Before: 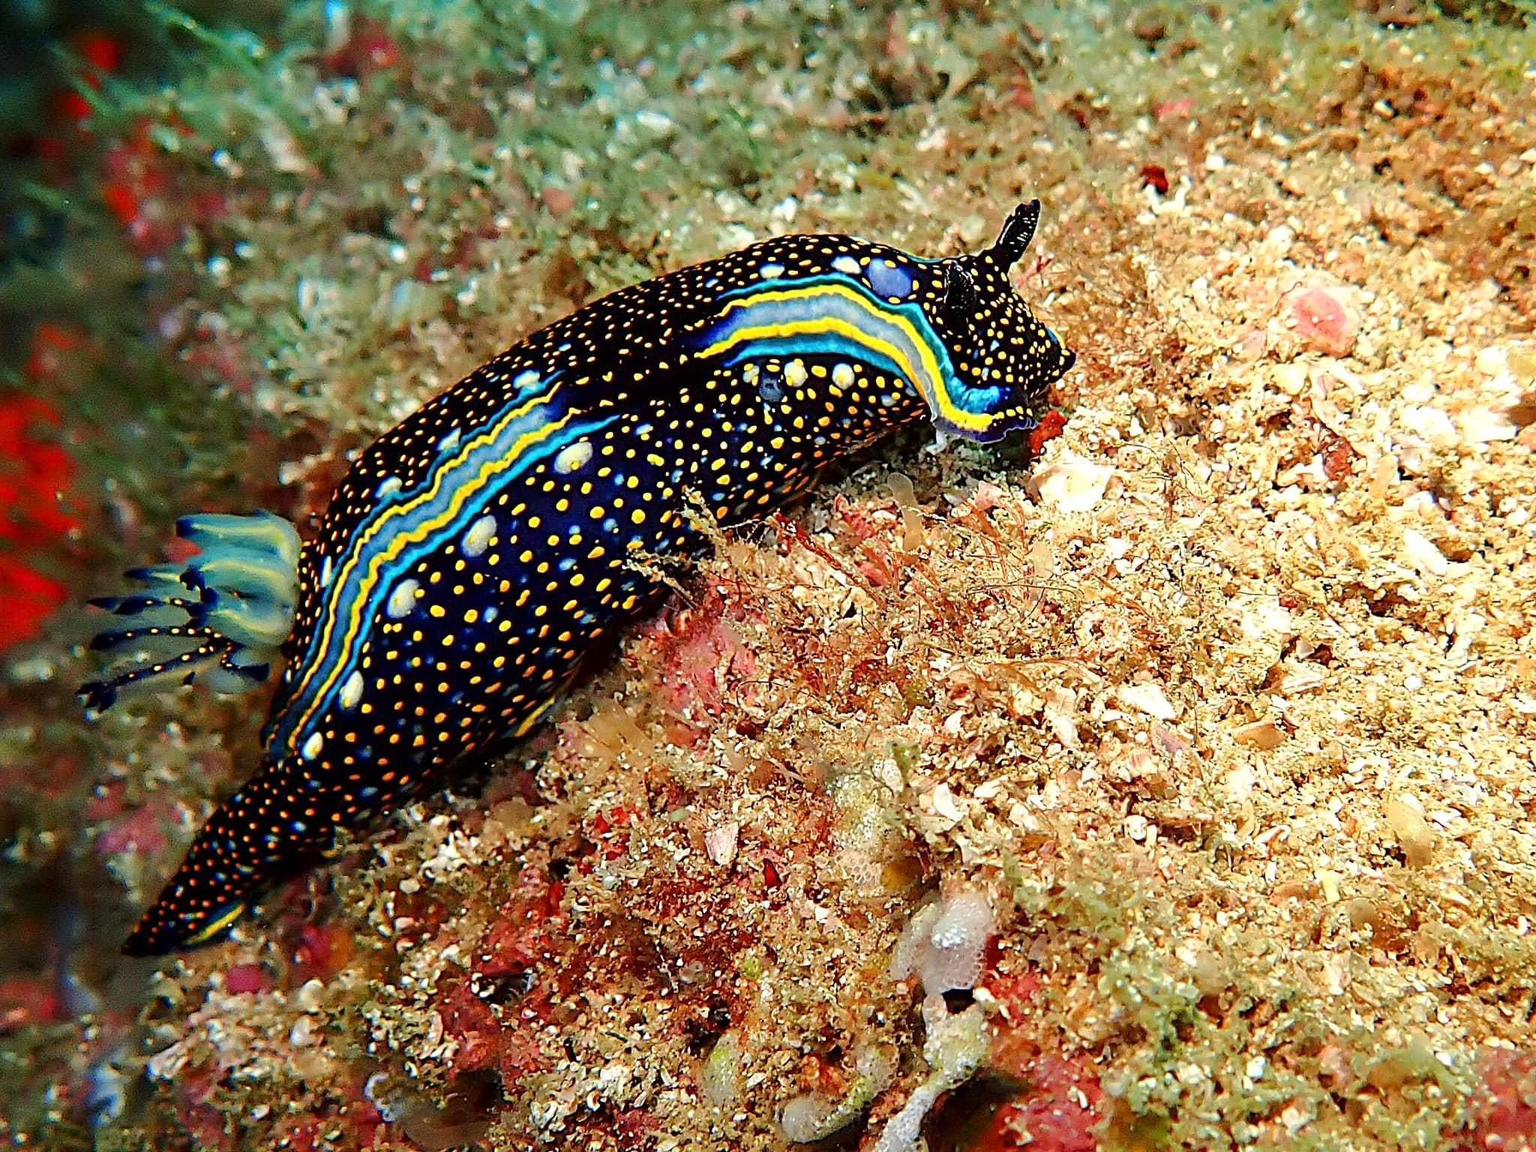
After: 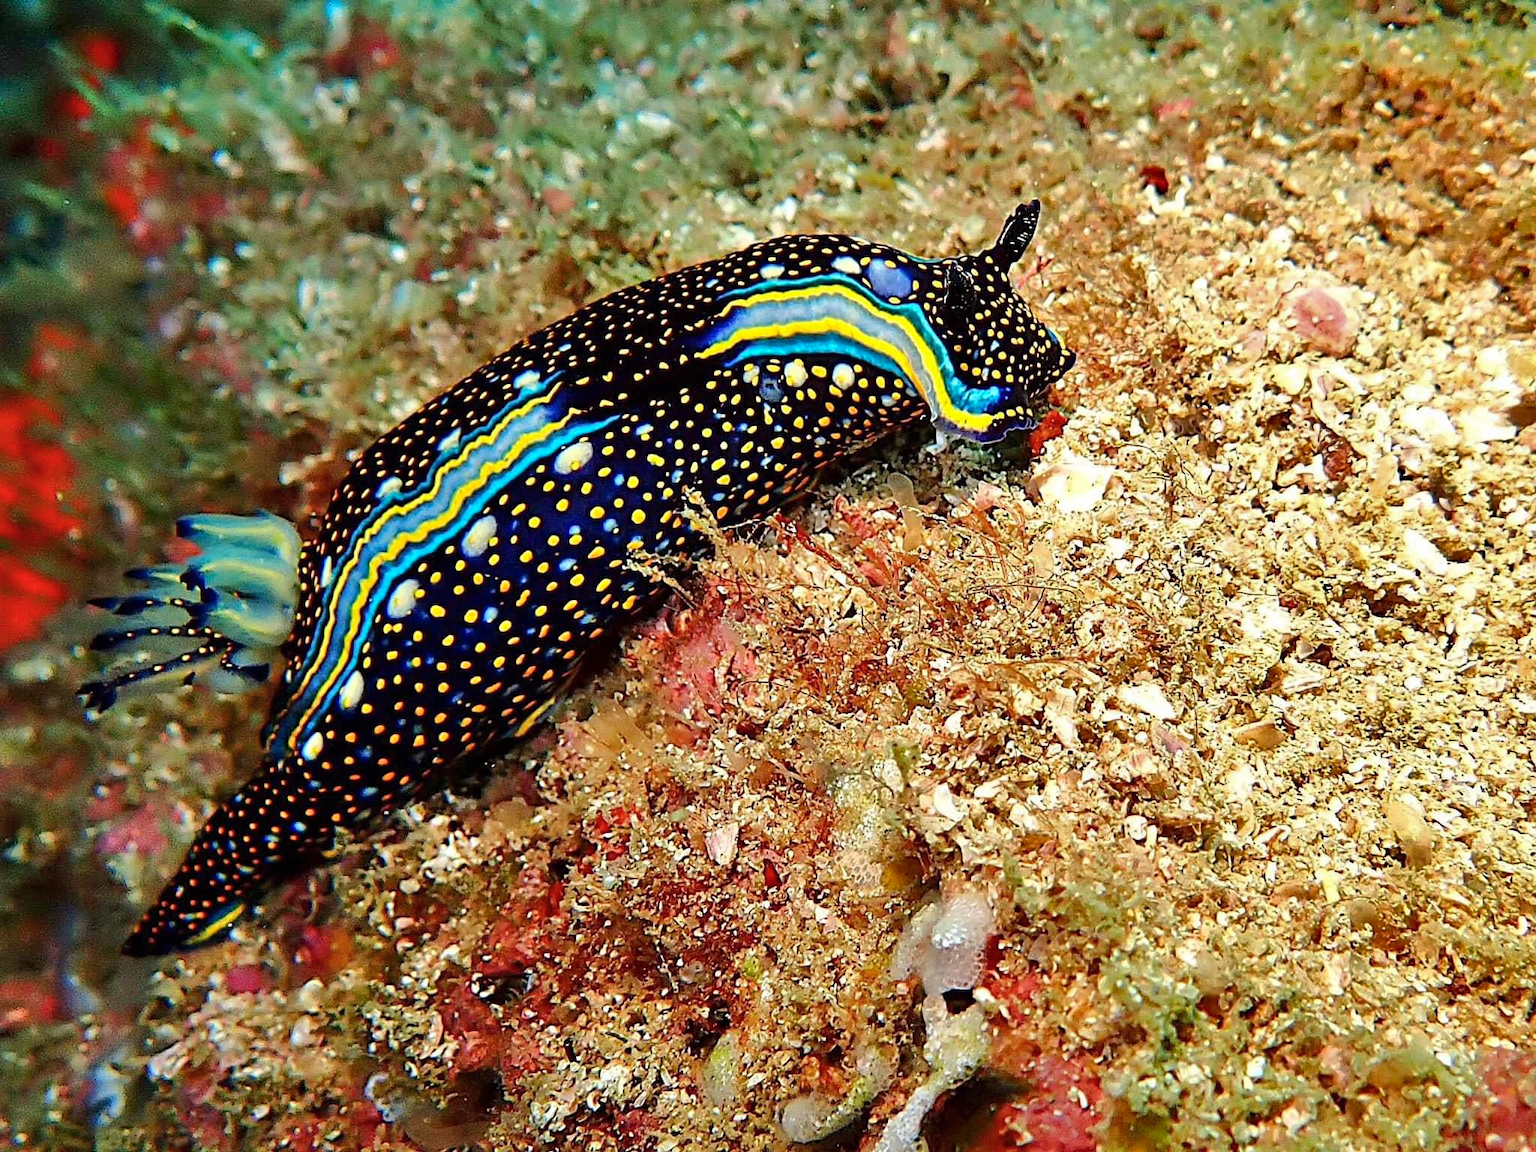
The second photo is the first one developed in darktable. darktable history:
color balance rgb: global vibrance 20%
shadows and highlights: highlights color adjustment 0%, low approximation 0.01, soften with gaussian
